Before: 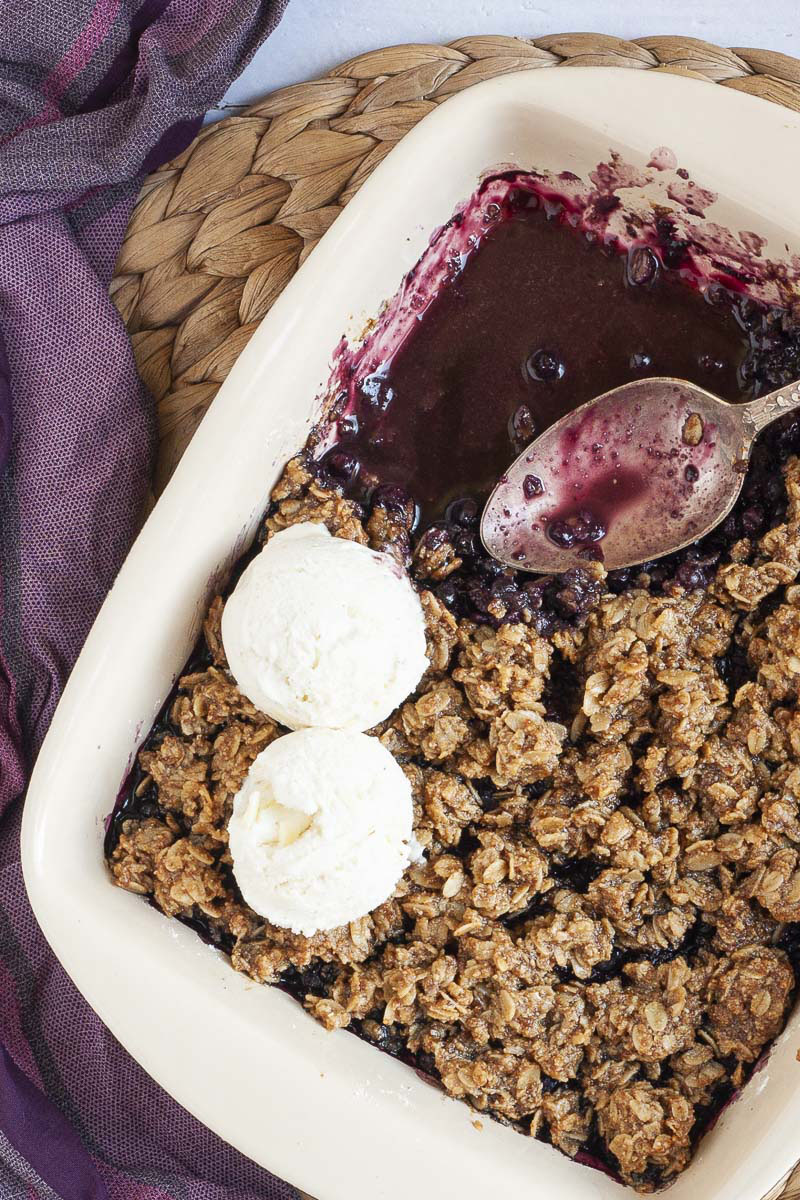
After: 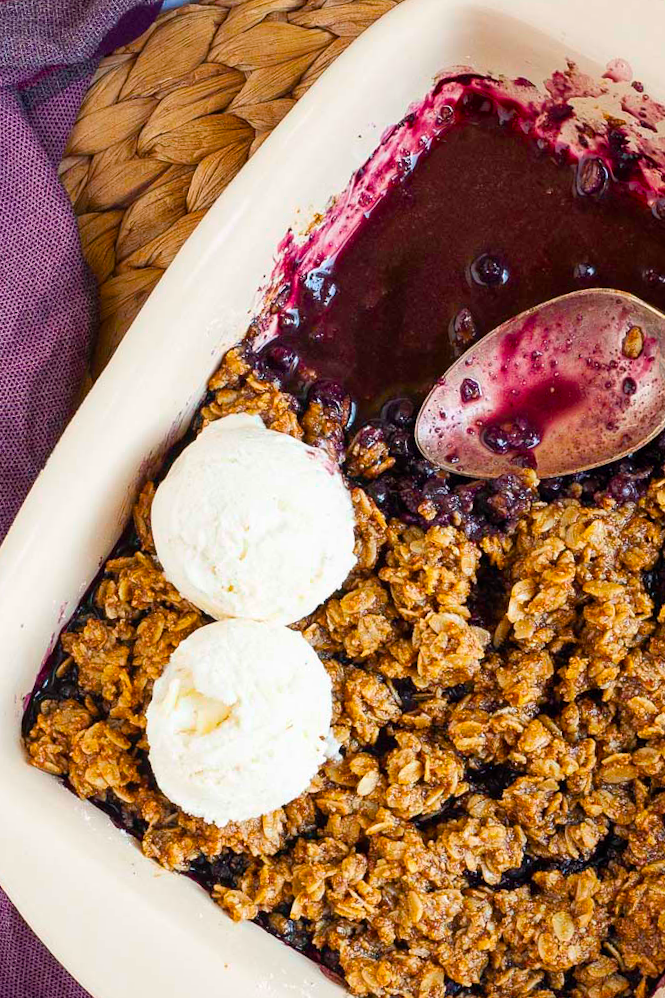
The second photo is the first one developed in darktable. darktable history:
crop and rotate: angle -3.27°, left 5.211%, top 5.211%, right 4.607%, bottom 4.607%
color balance rgb: linear chroma grading › global chroma 15%, perceptual saturation grading › global saturation 30%
